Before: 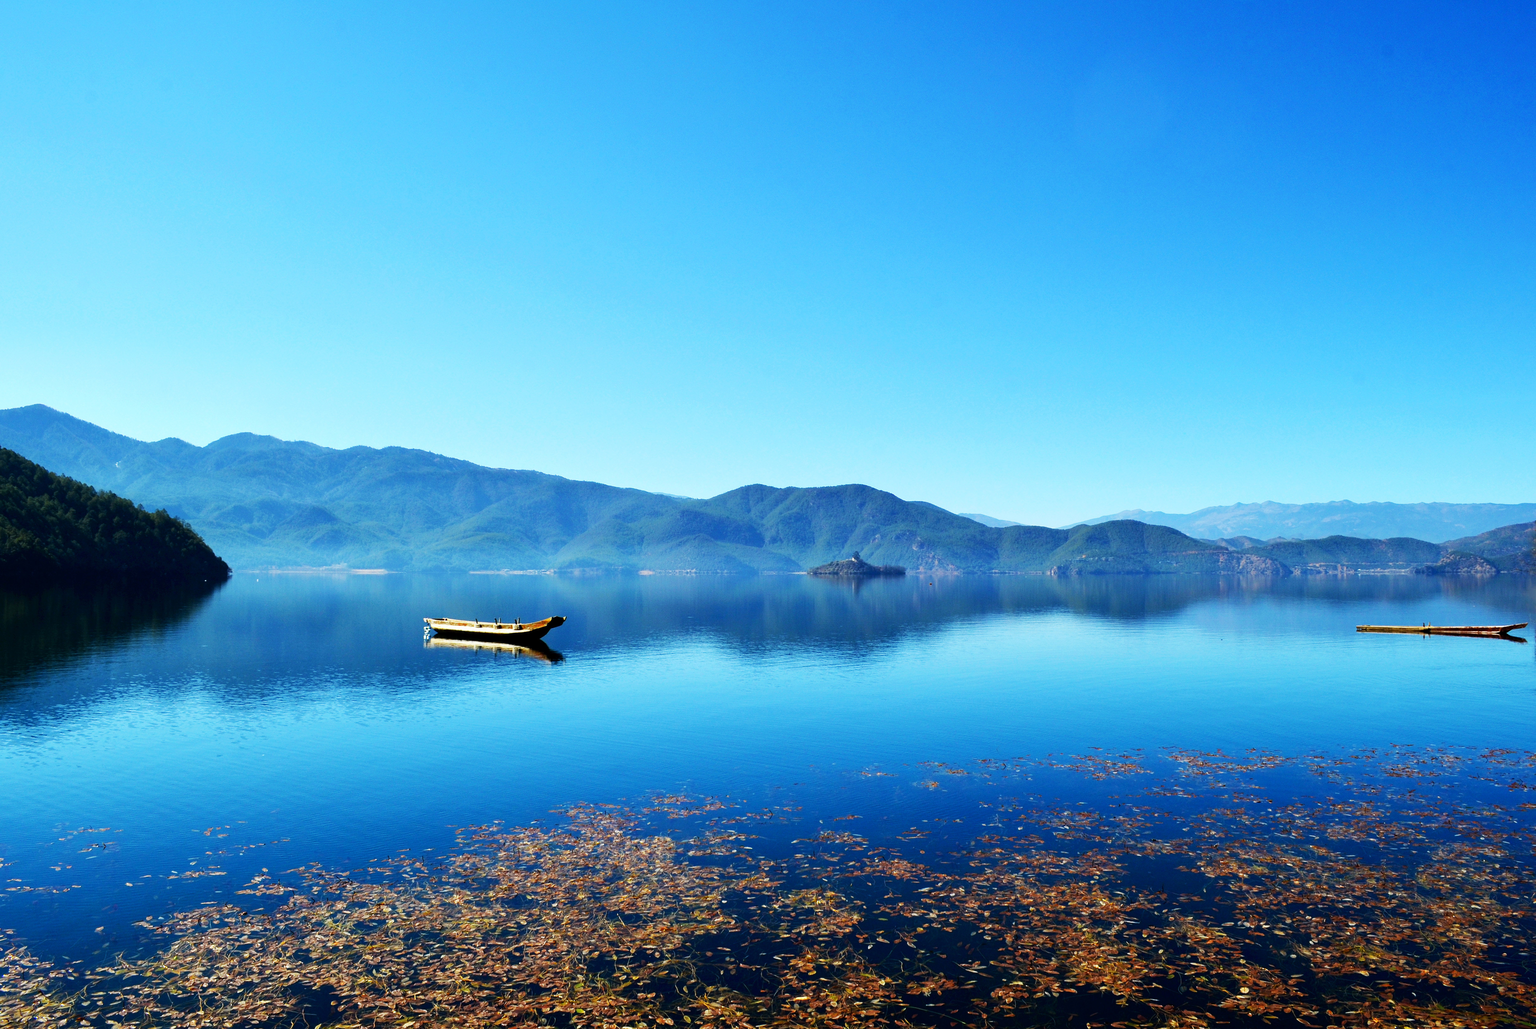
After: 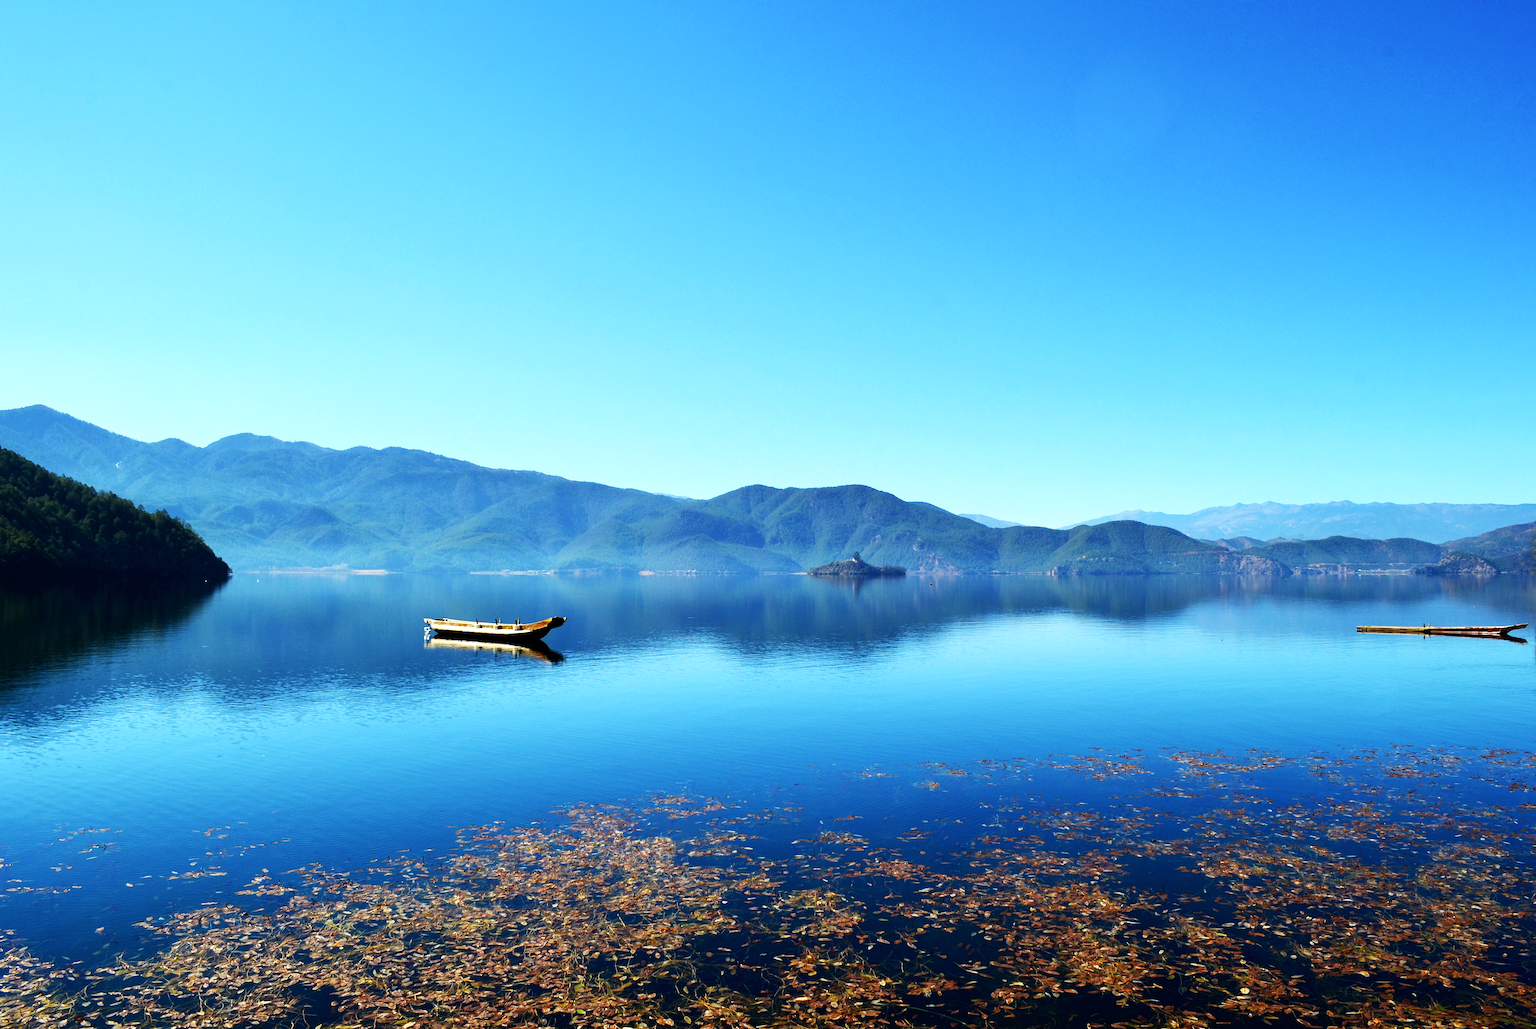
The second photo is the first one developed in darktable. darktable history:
shadows and highlights: shadows -12.62, white point adjustment 4.16, highlights 26.39
